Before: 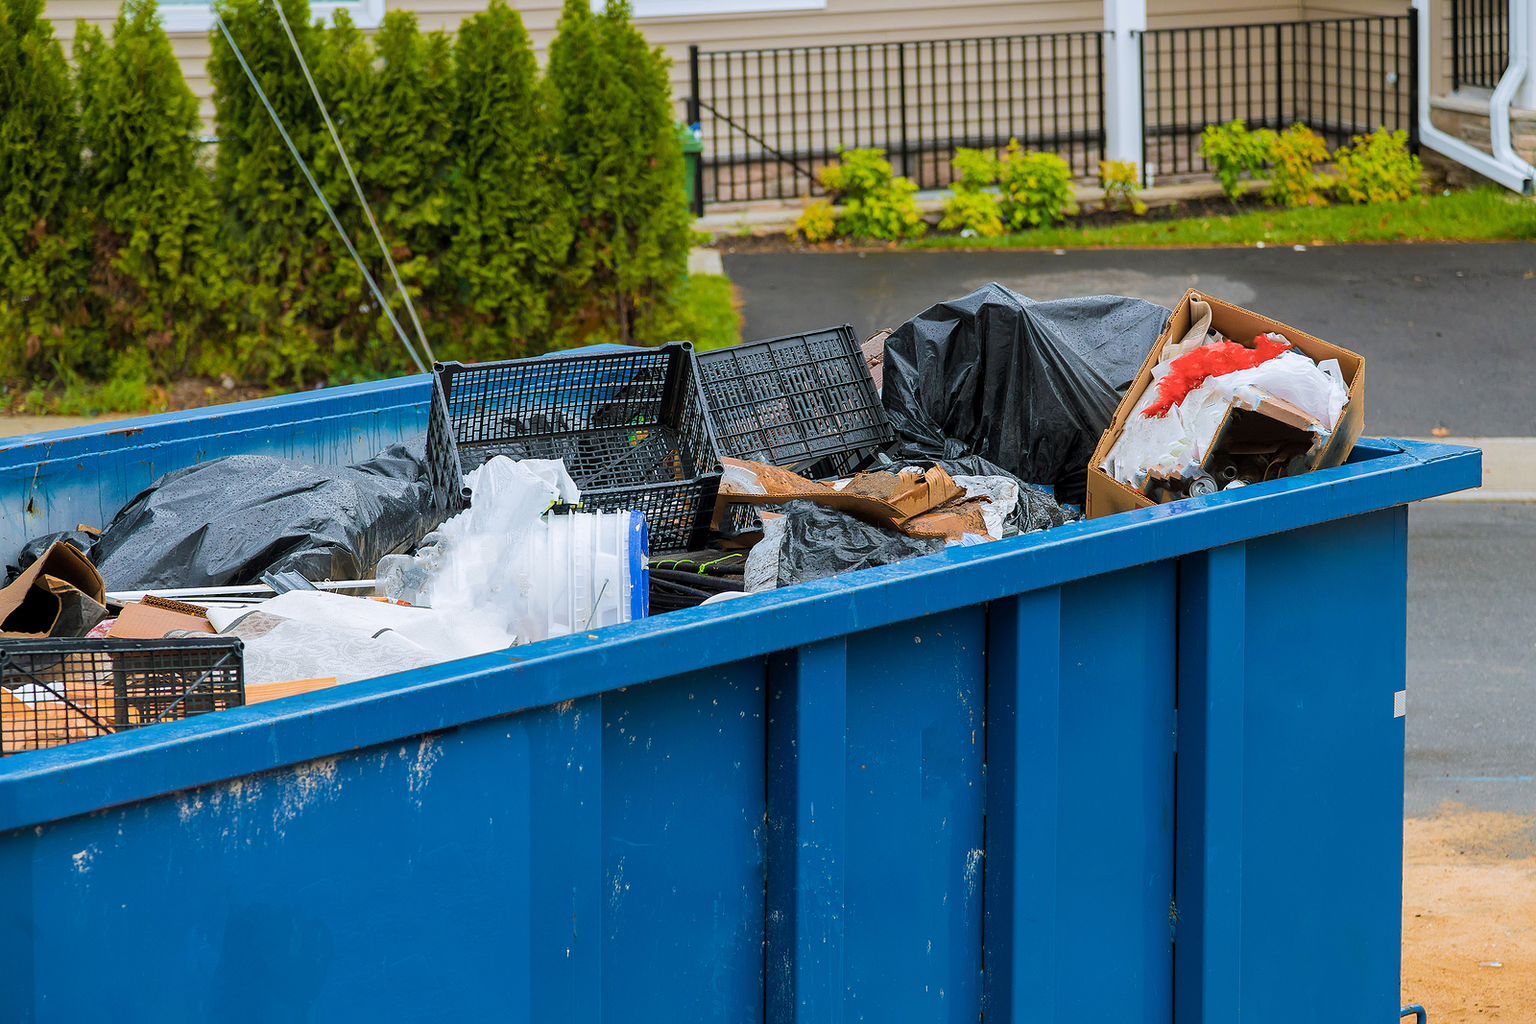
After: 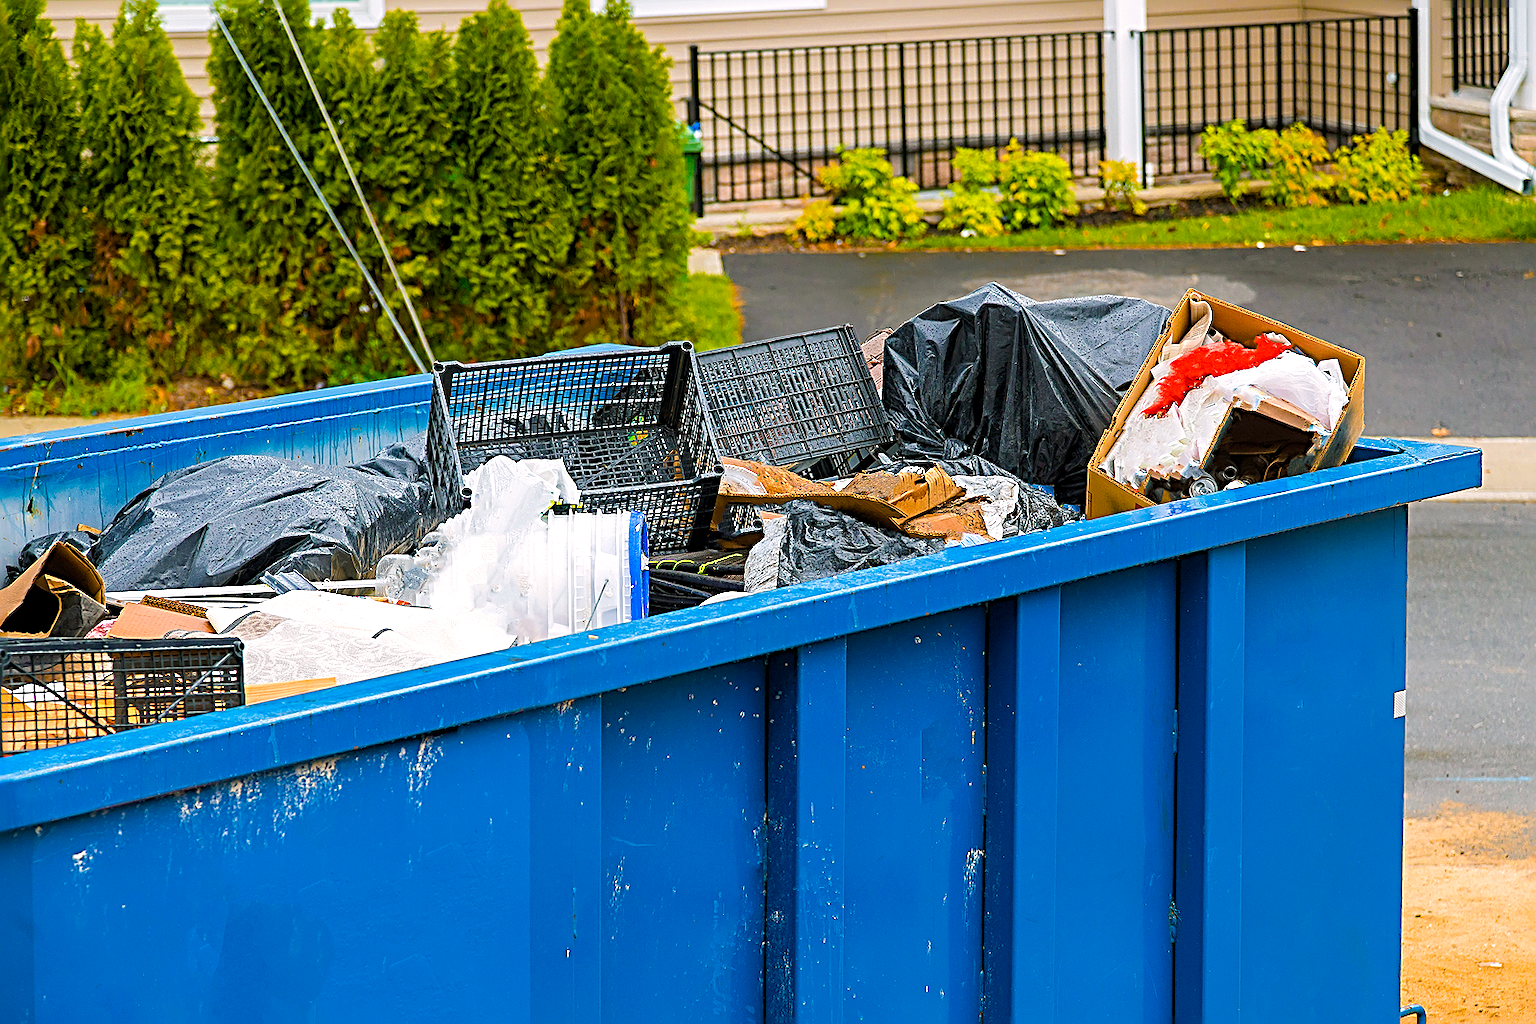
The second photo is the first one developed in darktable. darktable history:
color balance rgb: shadows lift › chroma 0.774%, shadows lift › hue 113°, highlights gain › chroma 2.906%, highlights gain › hue 61.83°, perceptual saturation grading › global saturation 20%, perceptual saturation grading › highlights -14.1%, perceptual saturation grading › shadows 49.314%, perceptual brilliance grading › global brilliance 9.432%, perceptual brilliance grading › shadows 14.856%
sharpen: radius 3.056, amount 0.766
